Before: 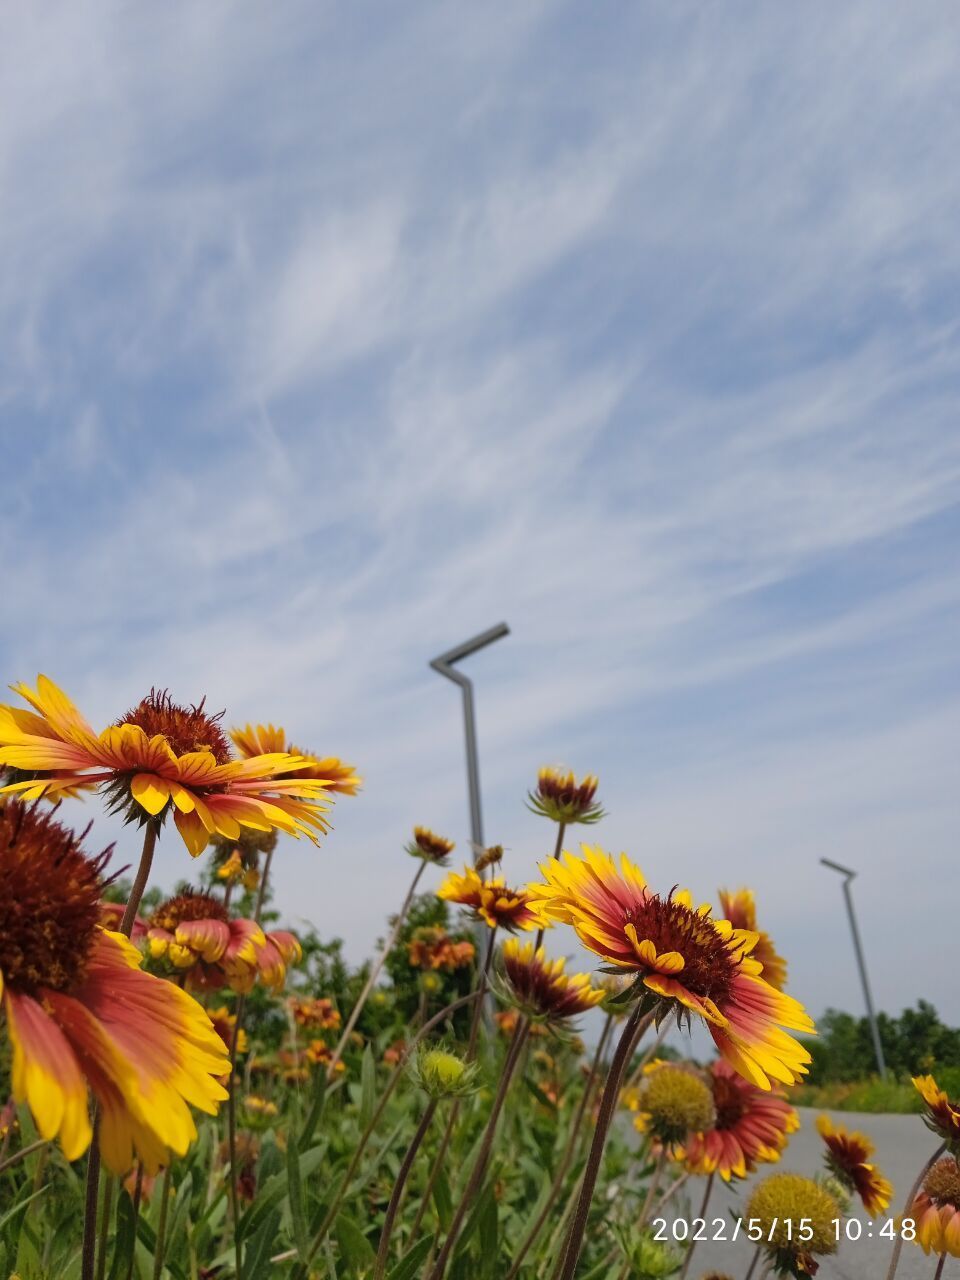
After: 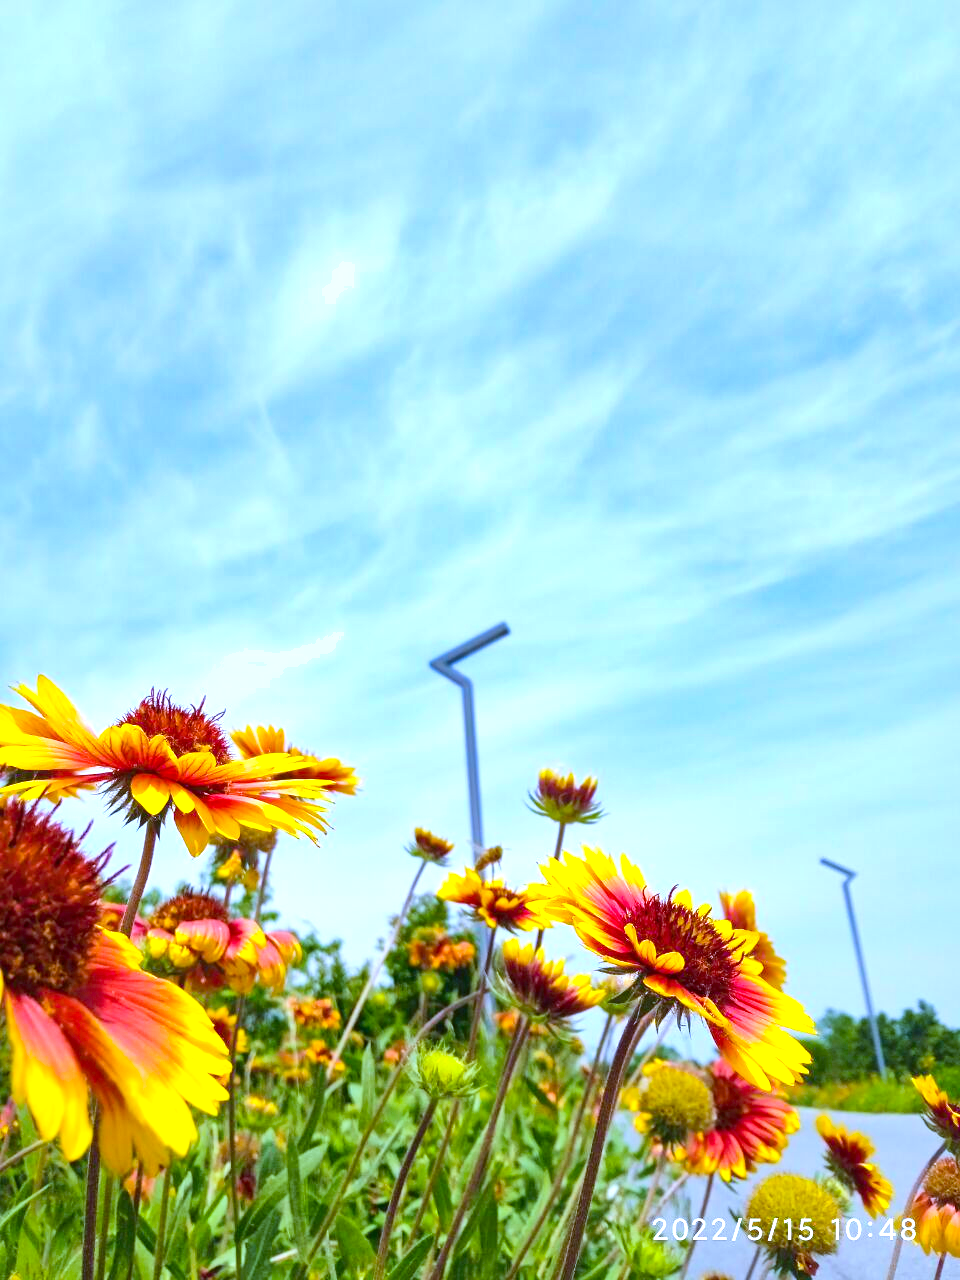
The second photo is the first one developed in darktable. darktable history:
shadows and highlights: radius 44.78, white point adjustment 6.64, compress 79.65%, highlights color adjustment 78.42%, soften with gaussian
color balance rgb: perceptual saturation grading › global saturation 25%, global vibrance 20%
contrast brightness saturation: contrast 0.03, brightness 0.06, saturation 0.13
local contrast: mode bilateral grid, contrast 25, coarseness 60, detail 151%, midtone range 0.2
velvia: strength 15%
tone curve: curves: ch0 [(0, 0.047) (0.199, 0.263) (0.47, 0.555) (0.805, 0.839) (1, 0.962)], color space Lab, linked channels, preserve colors none
white balance: red 0.871, blue 1.249
exposure: exposure 0.722 EV, compensate highlight preservation false
